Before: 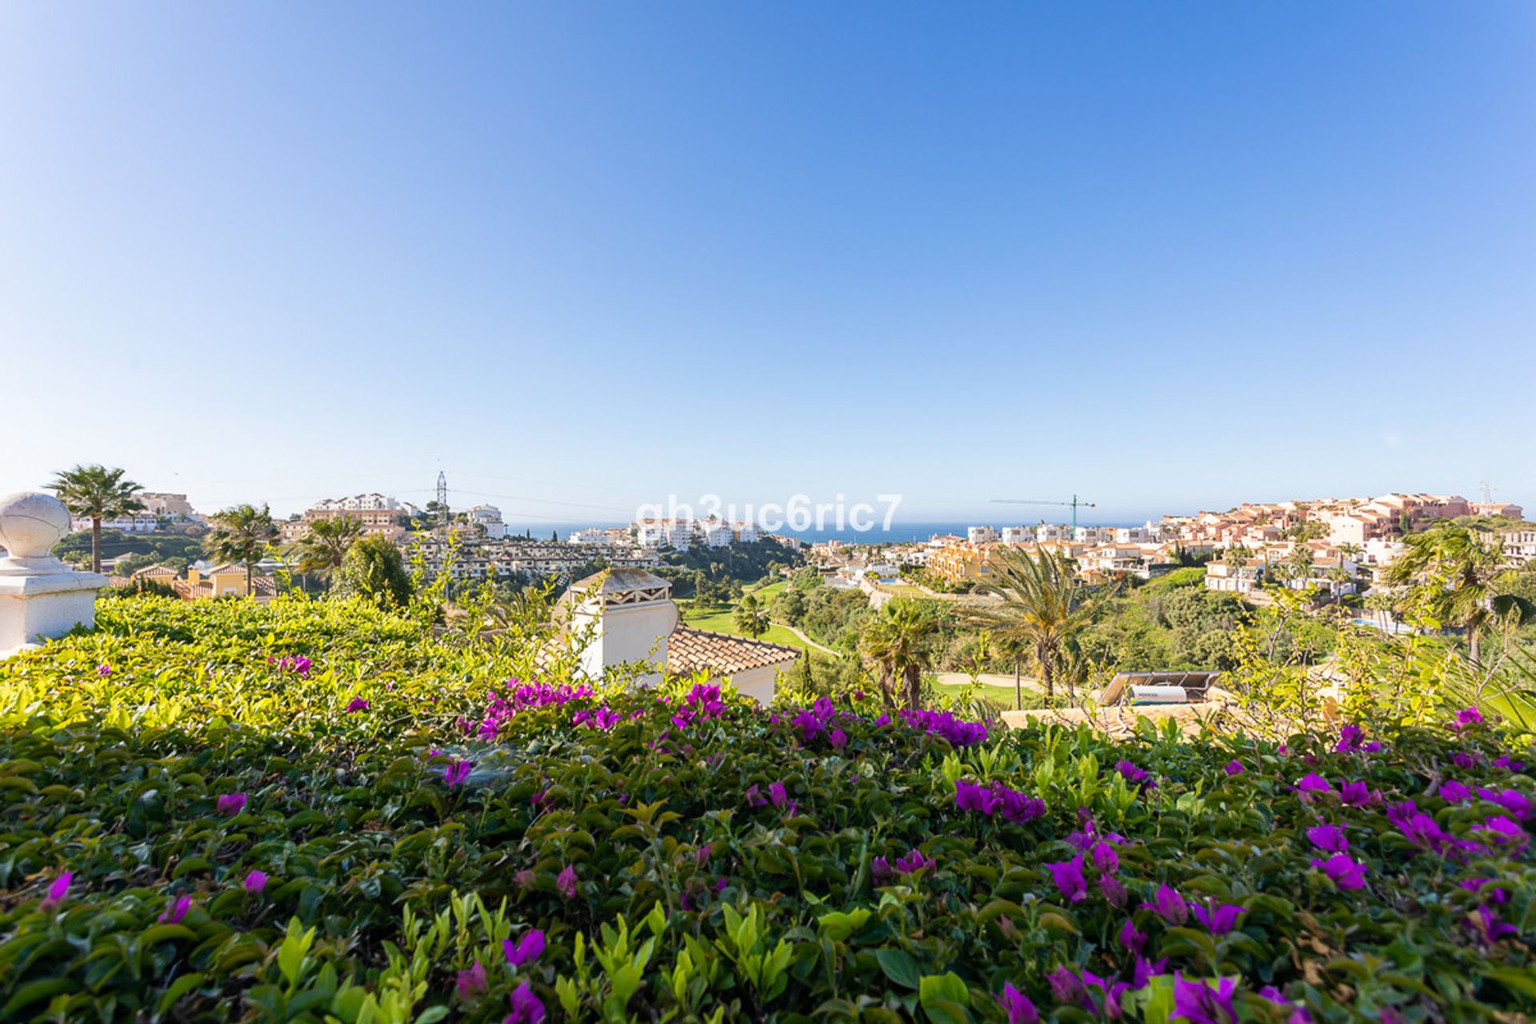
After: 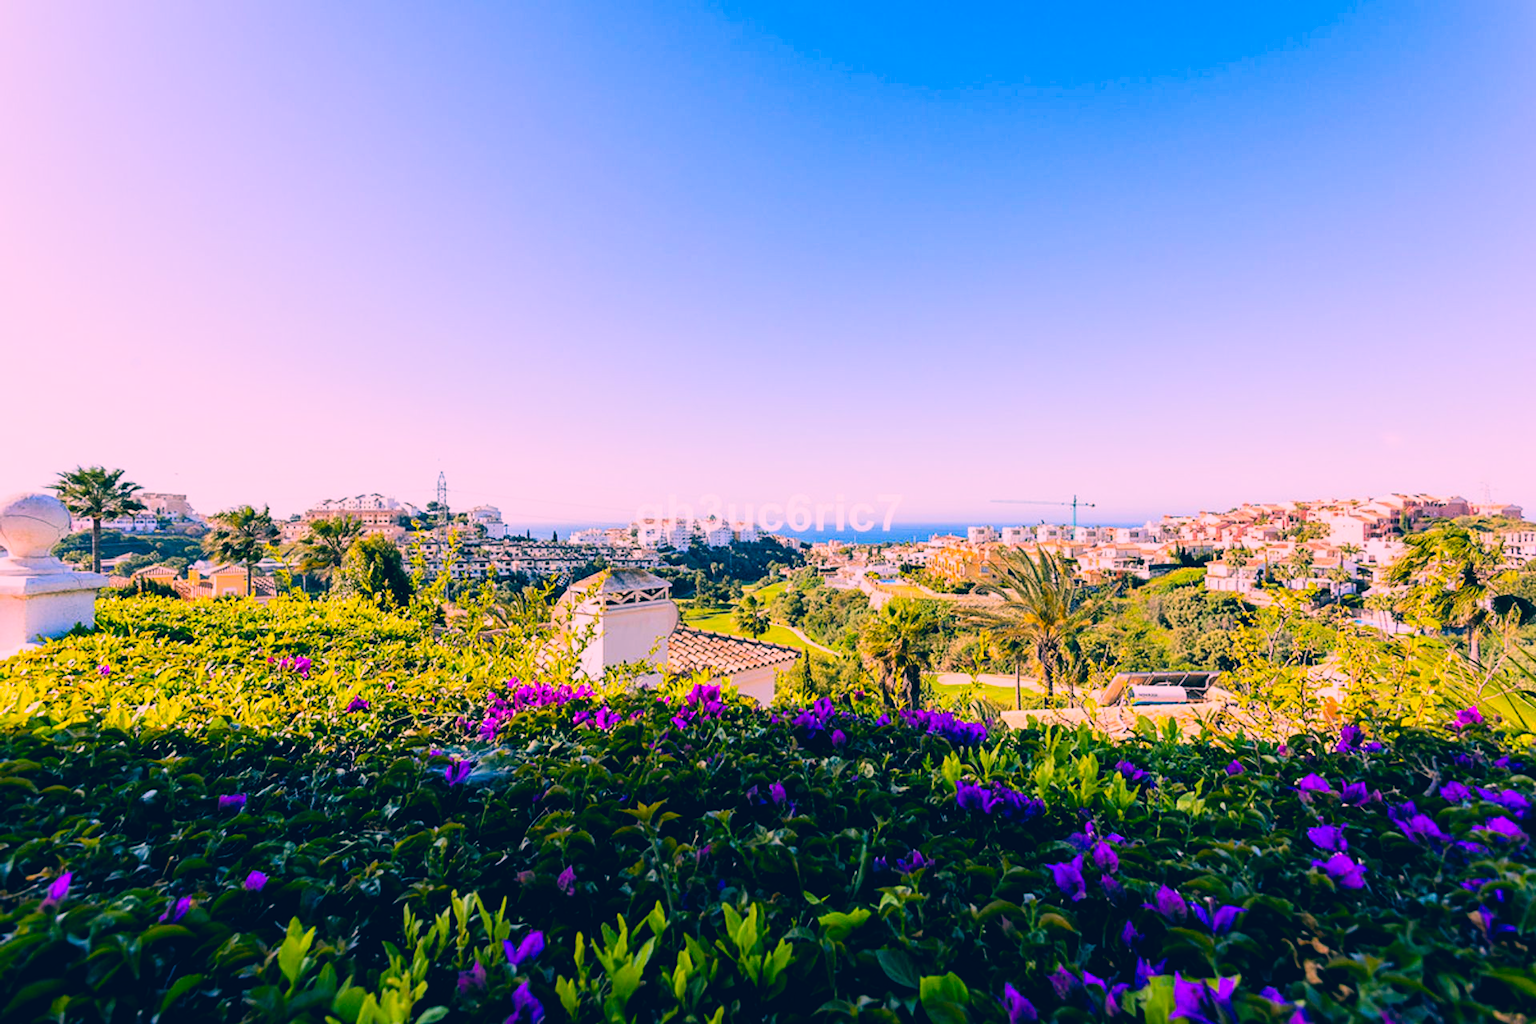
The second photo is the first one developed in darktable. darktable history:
filmic rgb: black relative exposure -5 EV, white relative exposure 3.49 EV, threshold 5.99 EV, hardness 3.18, contrast 1.397, highlights saturation mix -49.37%, enable highlight reconstruction true
color correction: highlights a* 17.41, highlights b* 0.29, shadows a* -14.69, shadows b* -14.14, saturation 1.55
